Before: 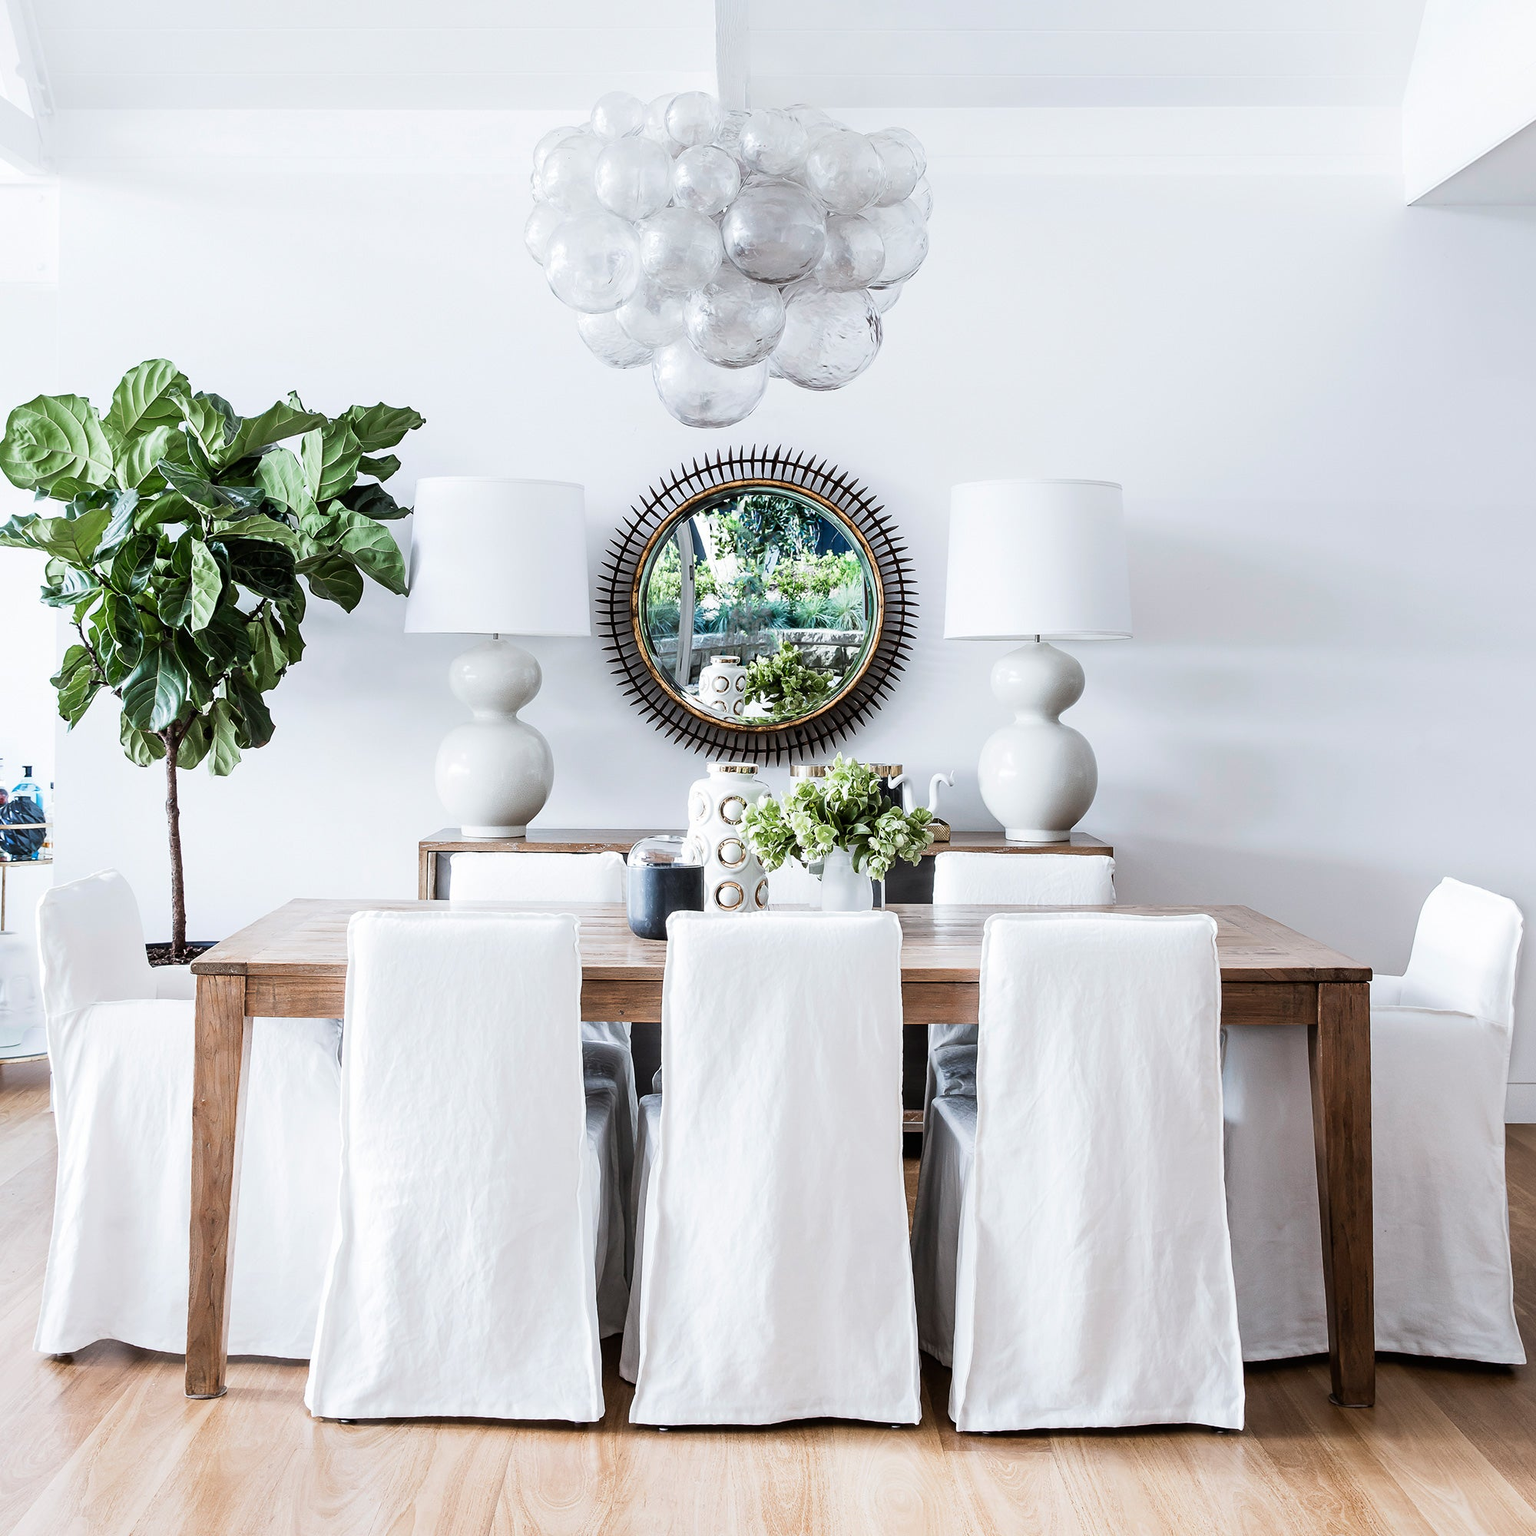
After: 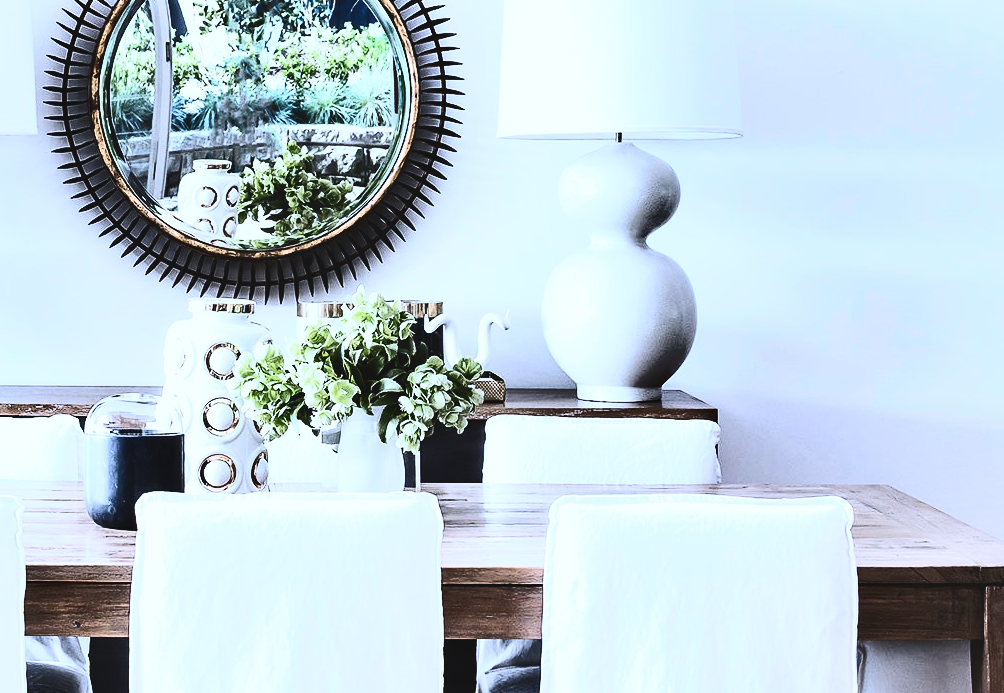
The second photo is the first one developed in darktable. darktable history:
exposure: black level correction -0.041, exposure 0.064 EV, compensate highlight preservation false
white balance: red 0.948, green 1.02, blue 1.176
contrast brightness saturation: contrast 0.5, saturation -0.1
color balance: output saturation 110%
shadows and highlights: low approximation 0.01, soften with gaussian
crop: left 36.607%, top 34.735%, right 13.146%, bottom 30.611%
